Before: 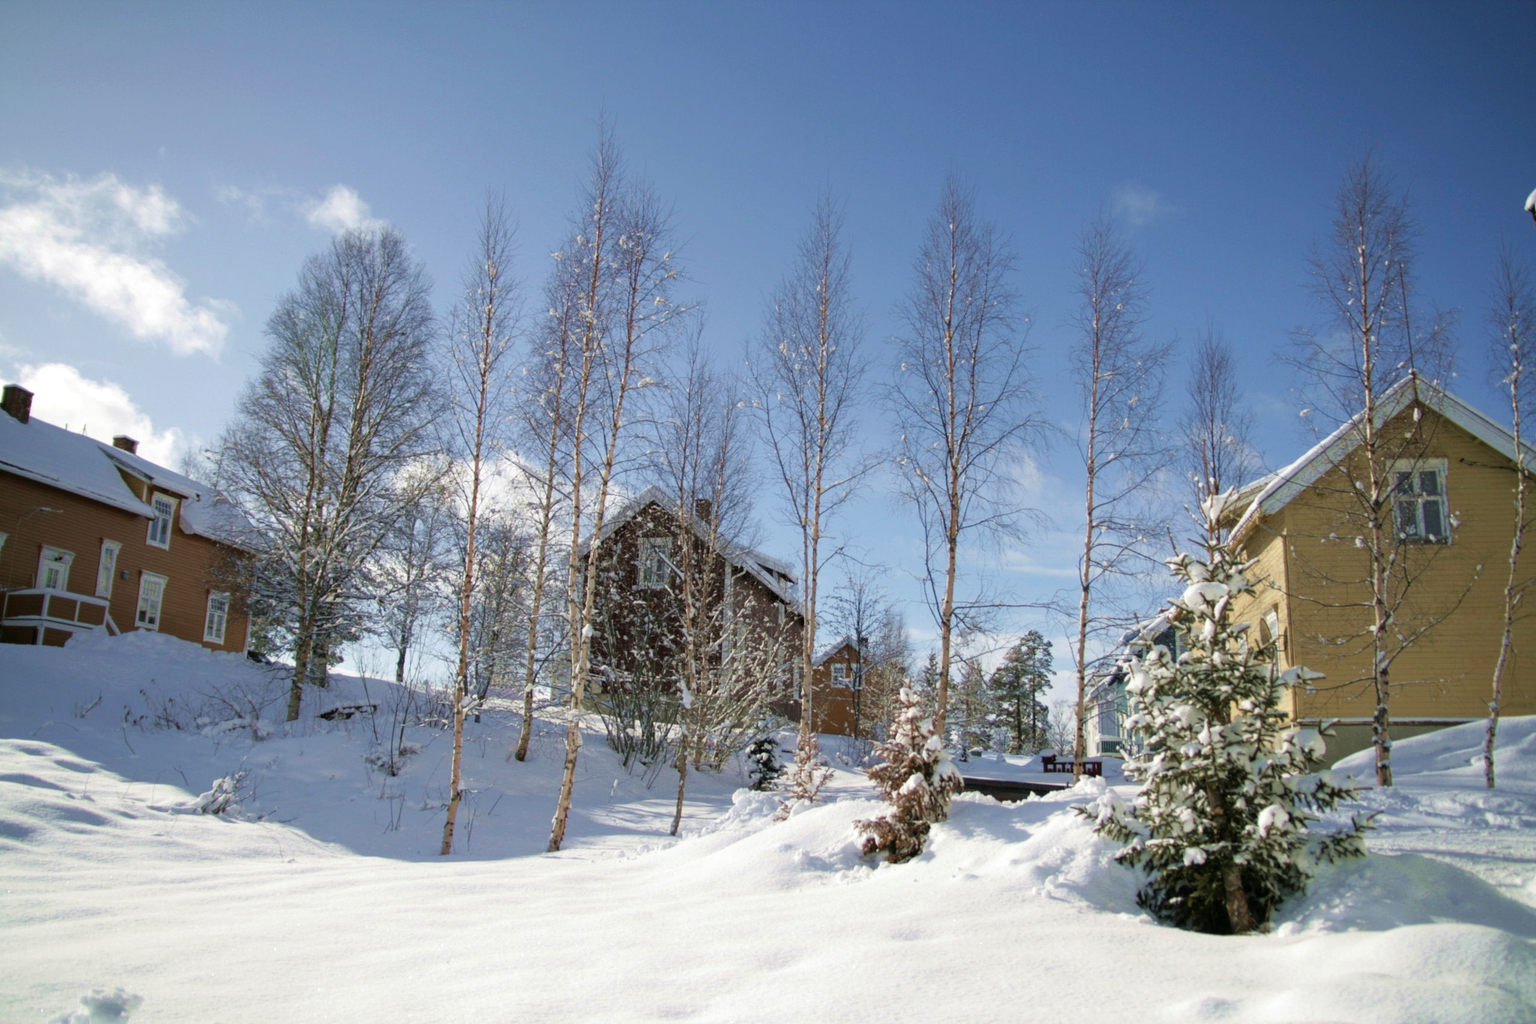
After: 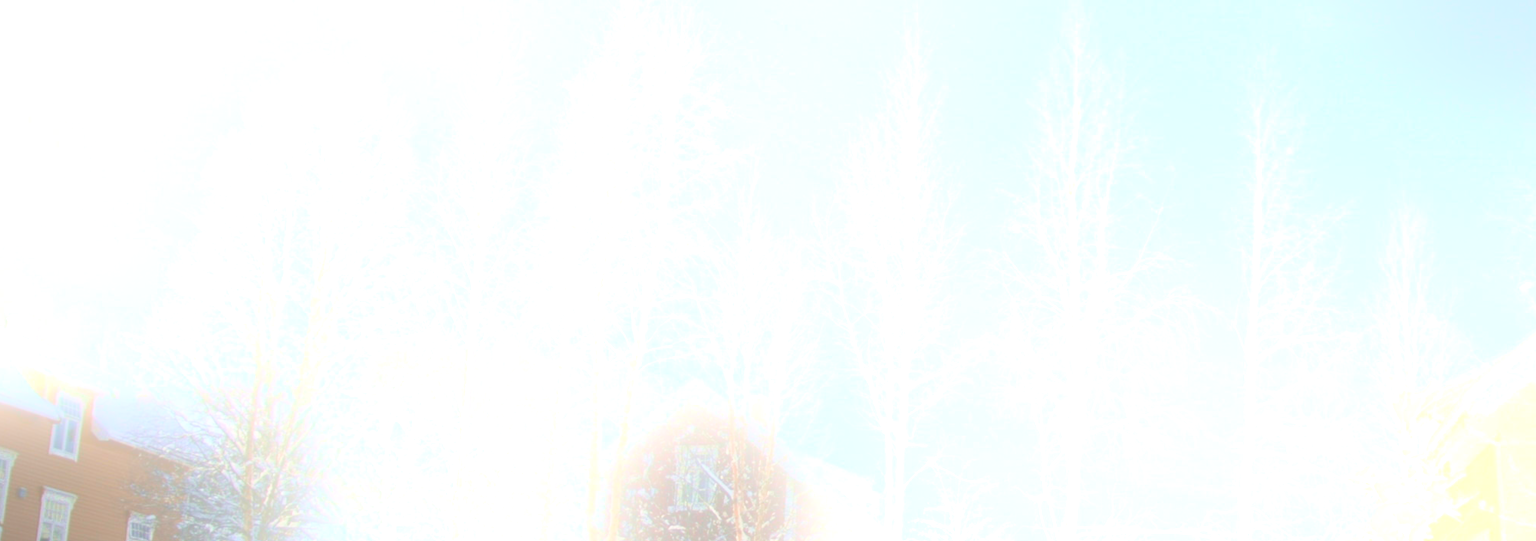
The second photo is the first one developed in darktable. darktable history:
crop: left 7.036%, top 18.398%, right 14.379%, bottom 40.043%
bloom: size 25%, threshold 5%, strength 90%
contrast brightness saturation: contrast 0.28
